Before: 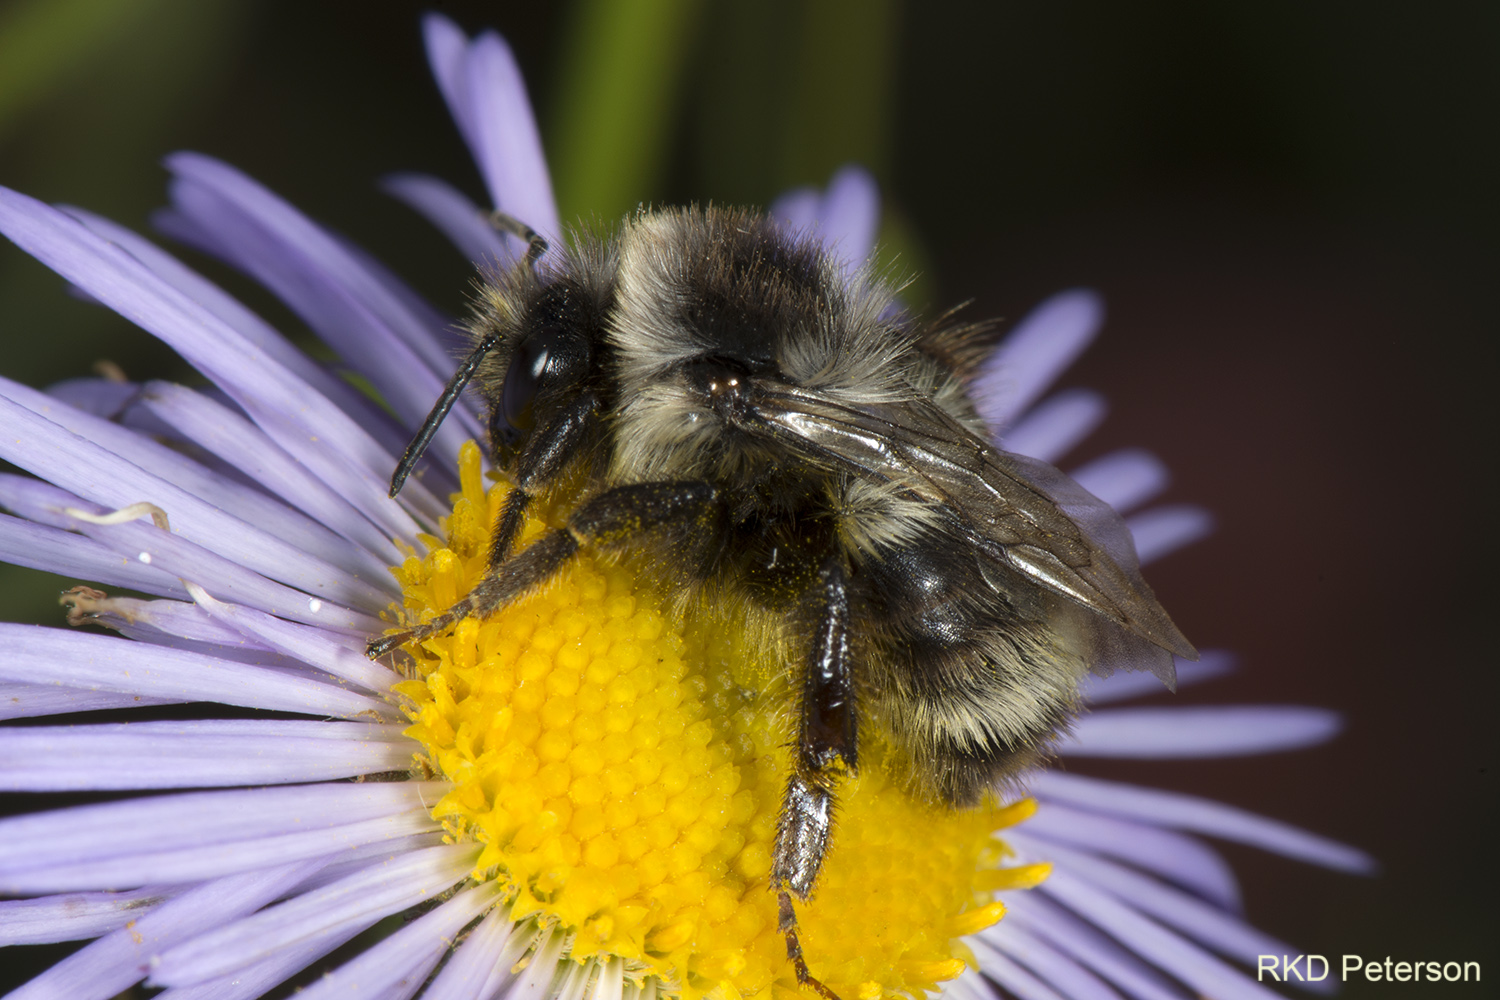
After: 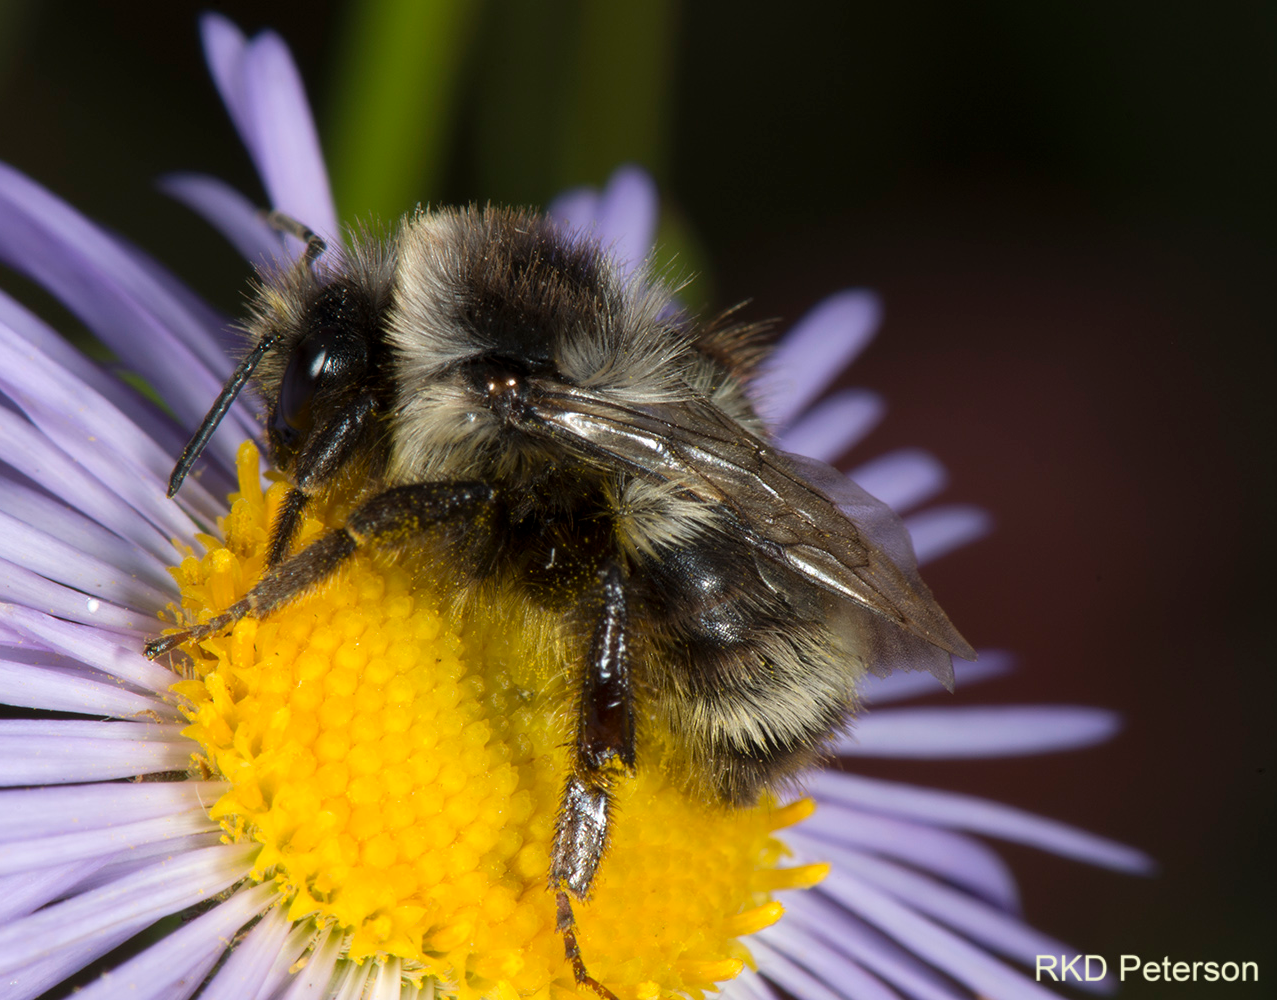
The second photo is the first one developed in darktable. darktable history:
crop and rotate: left 14.809%
